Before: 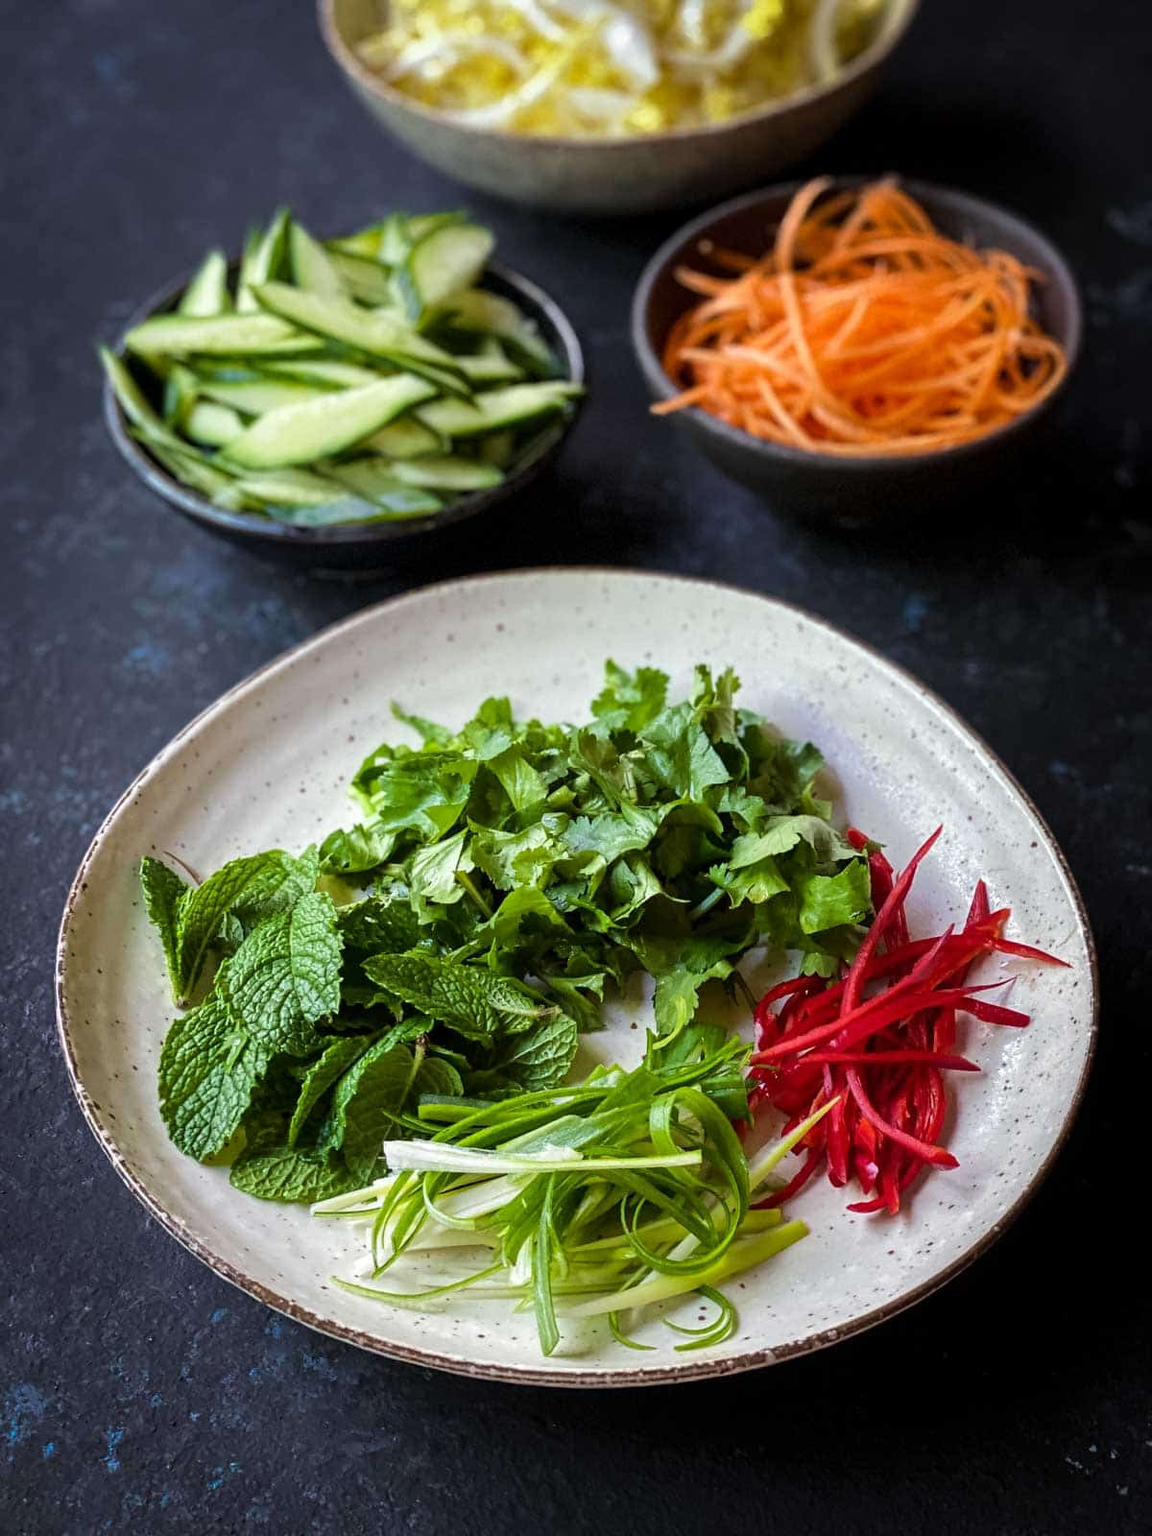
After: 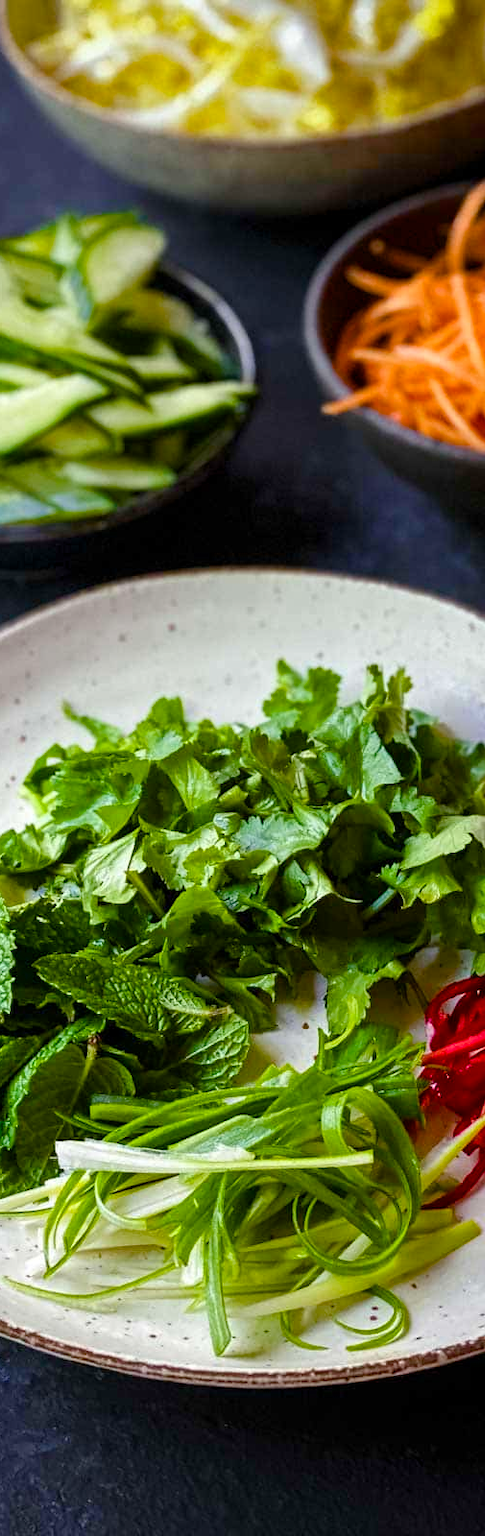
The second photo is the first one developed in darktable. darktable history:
crop: left 28.583%, right 29.231%
color balance rgb: perceptual saturation grading › global saturation 35%, perceptual saturation grading › highlights -25%, perceptual saturation grading › shadows 50%
